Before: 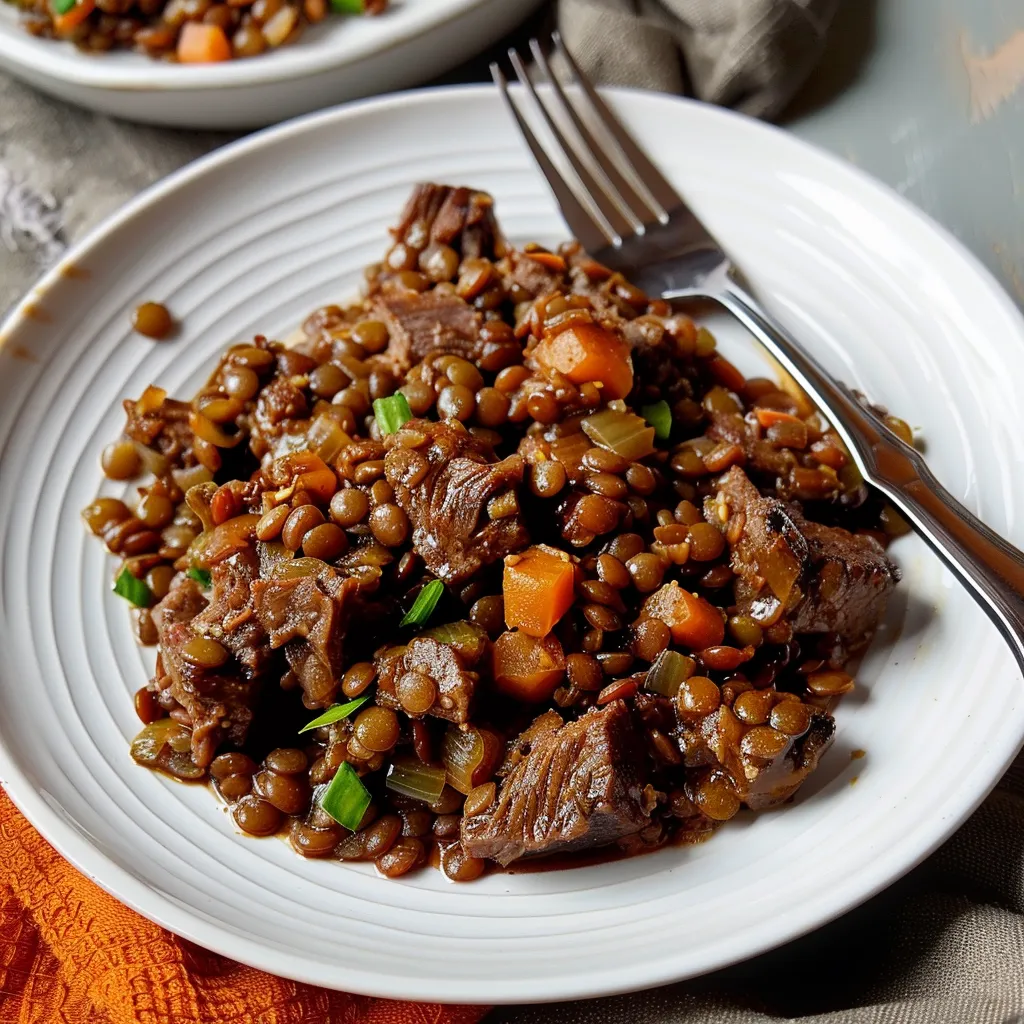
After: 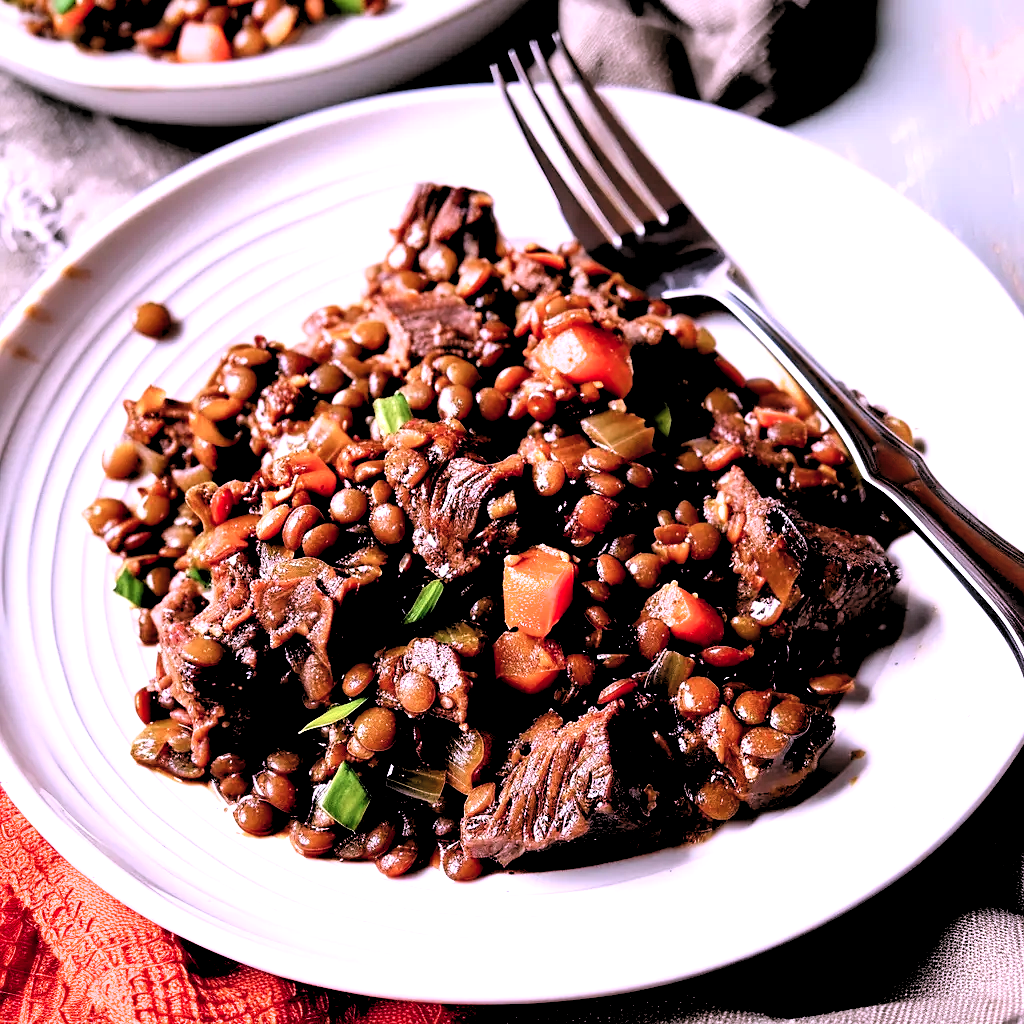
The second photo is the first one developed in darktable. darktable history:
filmic rgb: black relative exposure -4.95 EV, white relative exposure 2.83 EV, hardness 3.72
levels: levels [0.044, 0.416, 0.908]
tone equalizer: -8 EV -0.783 EV, -7 EV -0.737 EV, -6 EV -0.615 EV, -5 EV -0.417 EV, -3 EV 0.401 EV, -2 EV 0.6 EV, -1 EV 0.698 EV, +0 EV 0.758 EV, edges refinement/feathering 500, mask exposure compensation -1.57 EV, preserve details no
local contrast: mode bilateral grid, contrast 20, coarseness 50, detail 120%, midtone range 0.2
color correction: highlights a* 16.09, highlights b* -20.12
